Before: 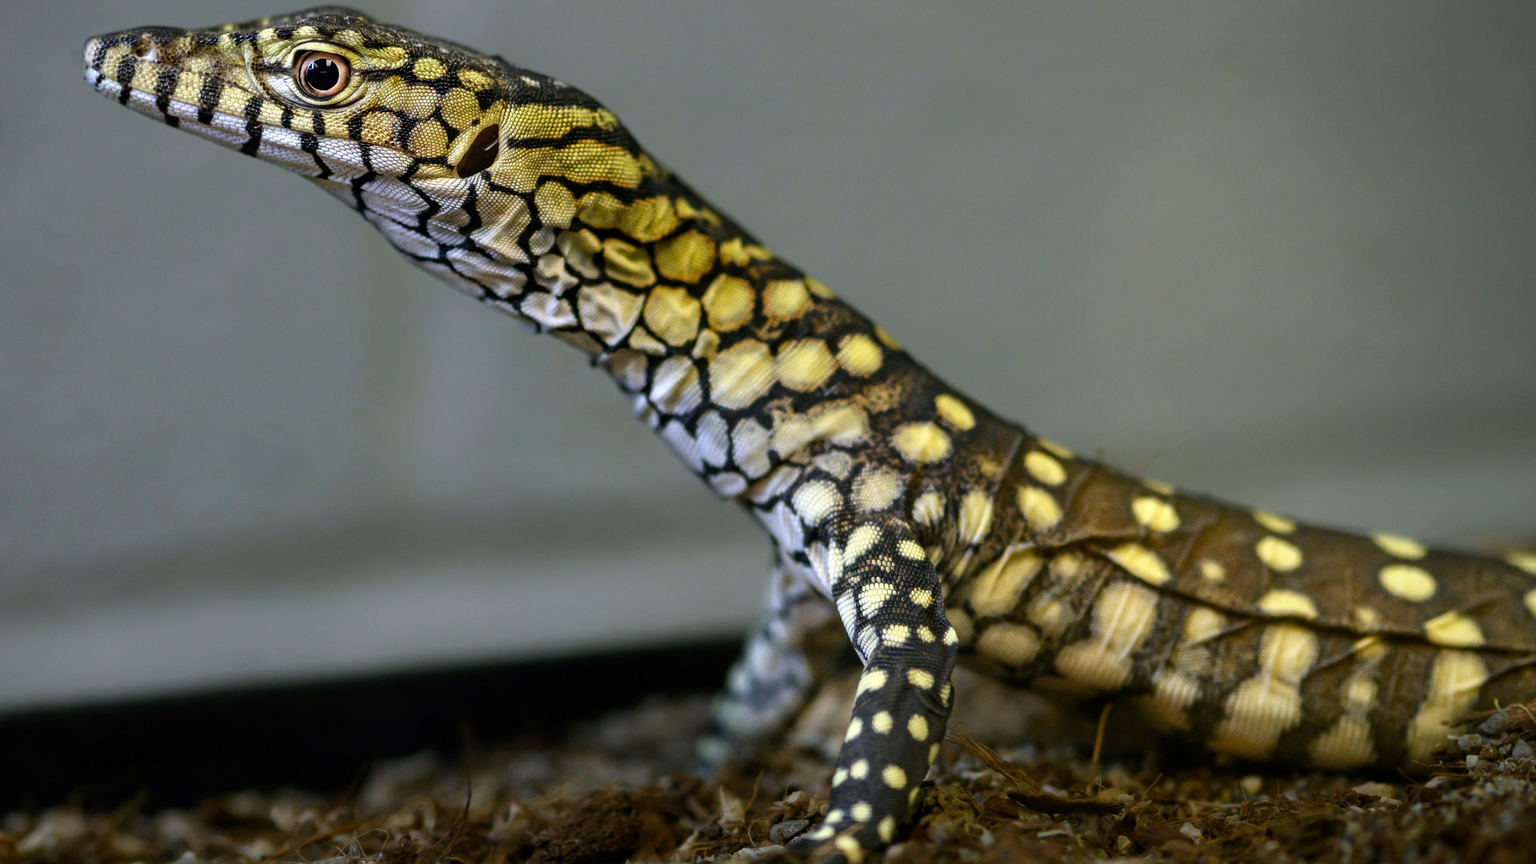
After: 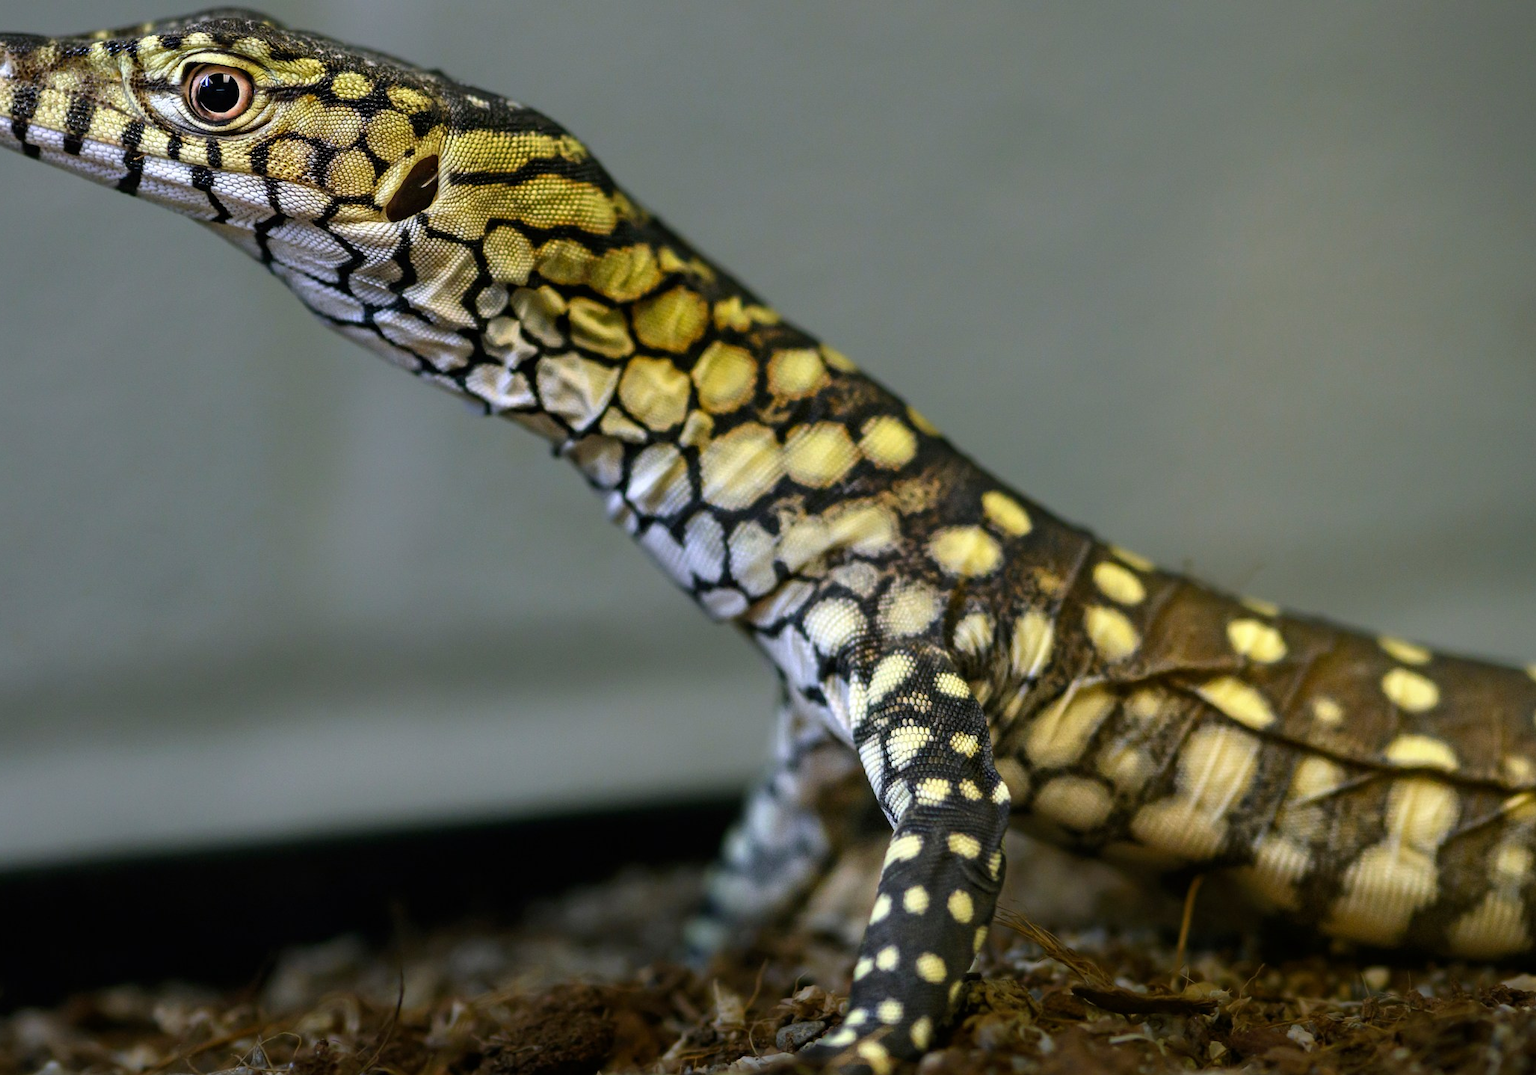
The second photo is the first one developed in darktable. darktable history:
crop and rotate: left 9.59%, right 10.115%
